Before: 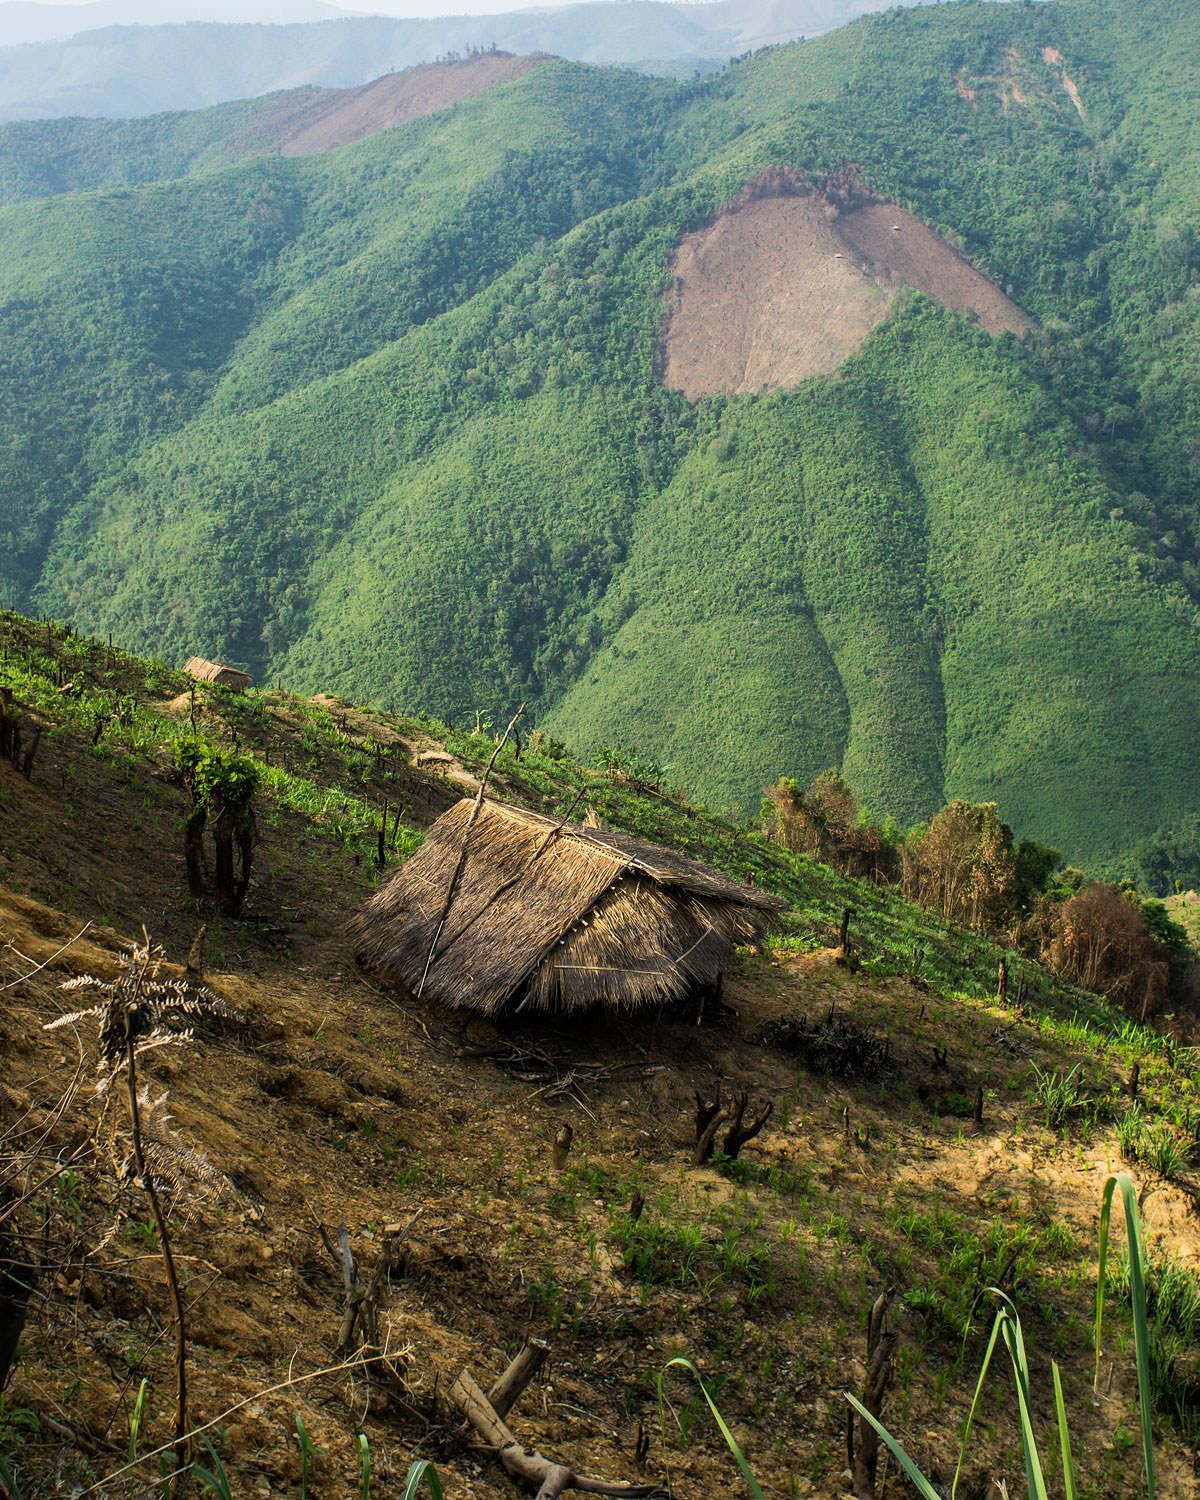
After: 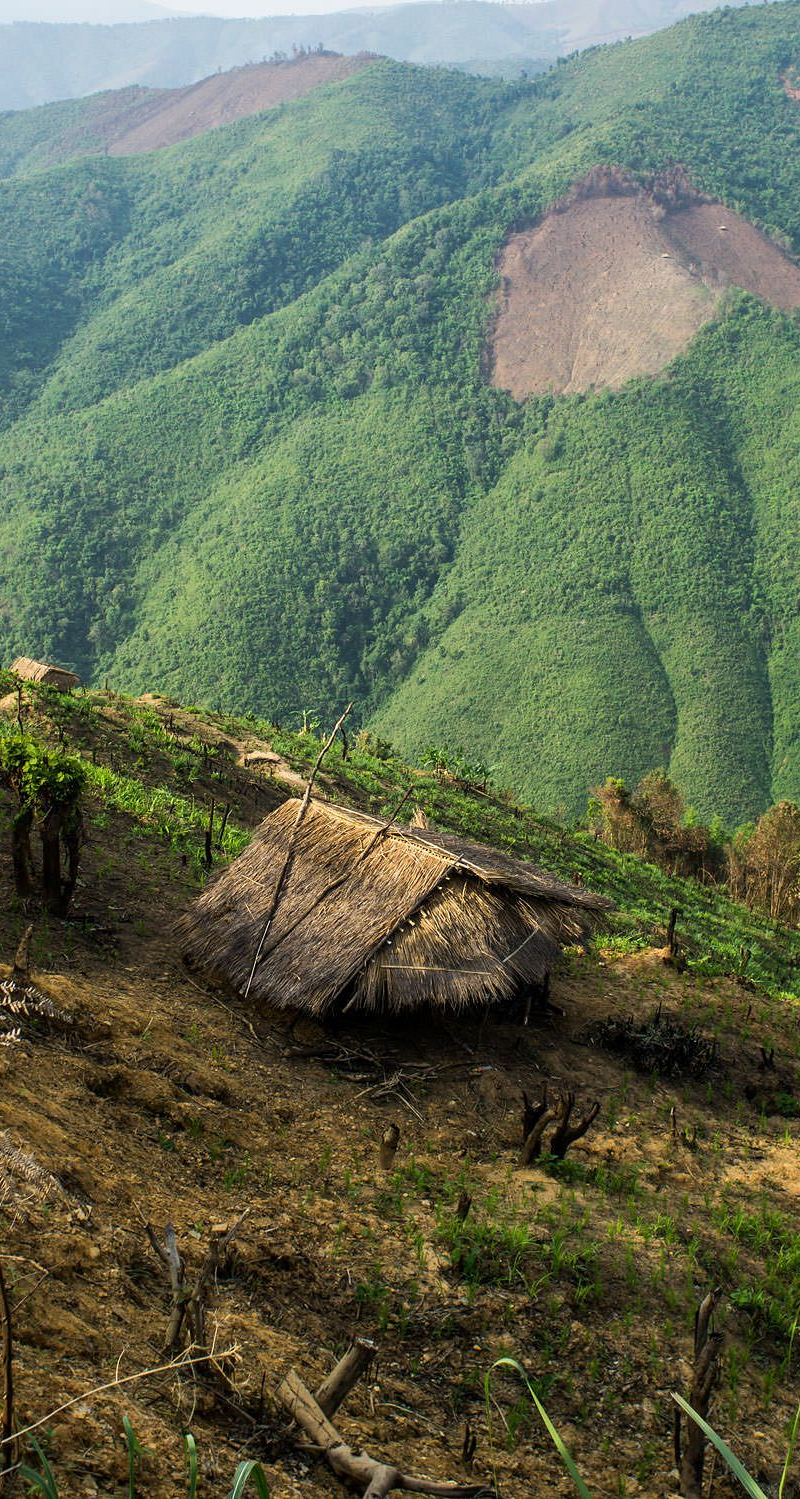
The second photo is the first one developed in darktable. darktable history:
crop and rotate: left 14.455%, right 18.821%
